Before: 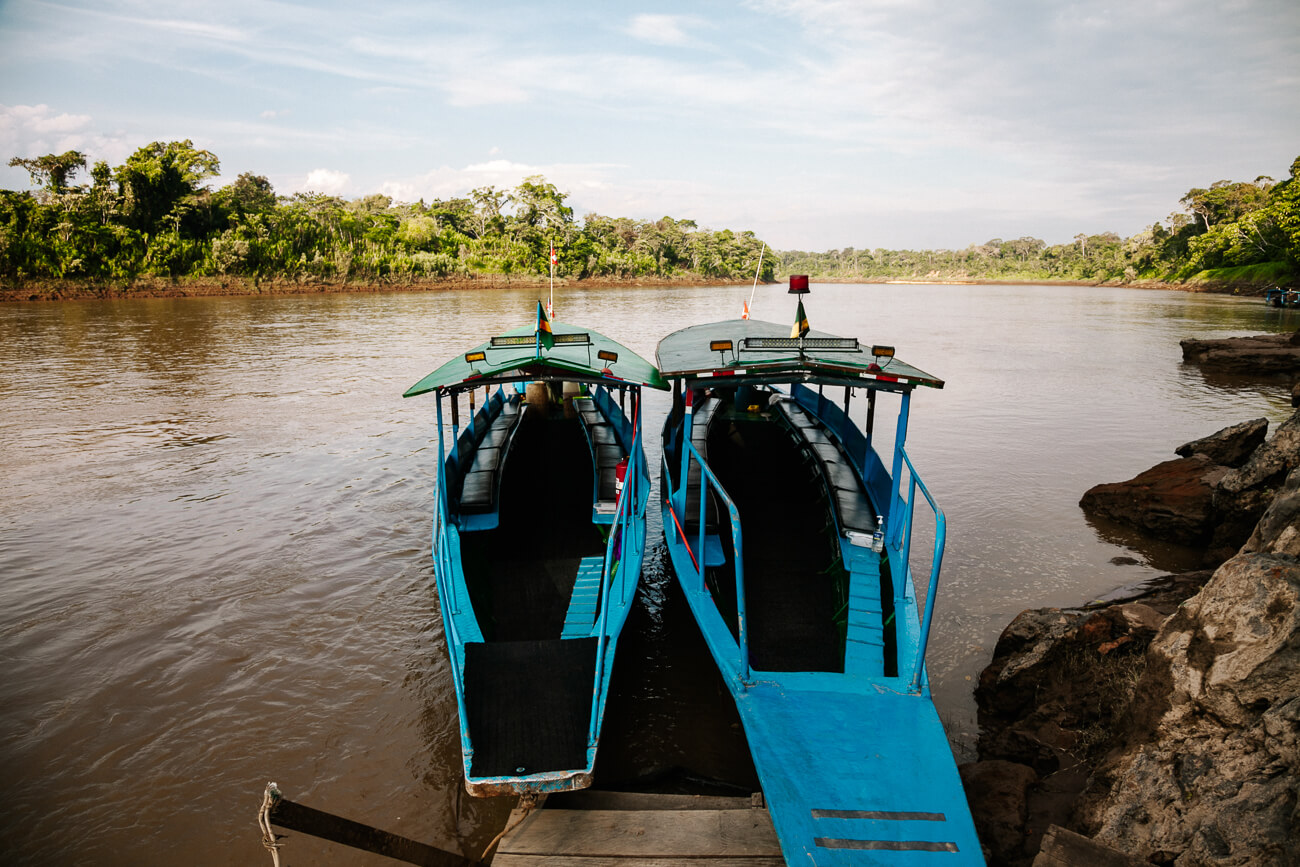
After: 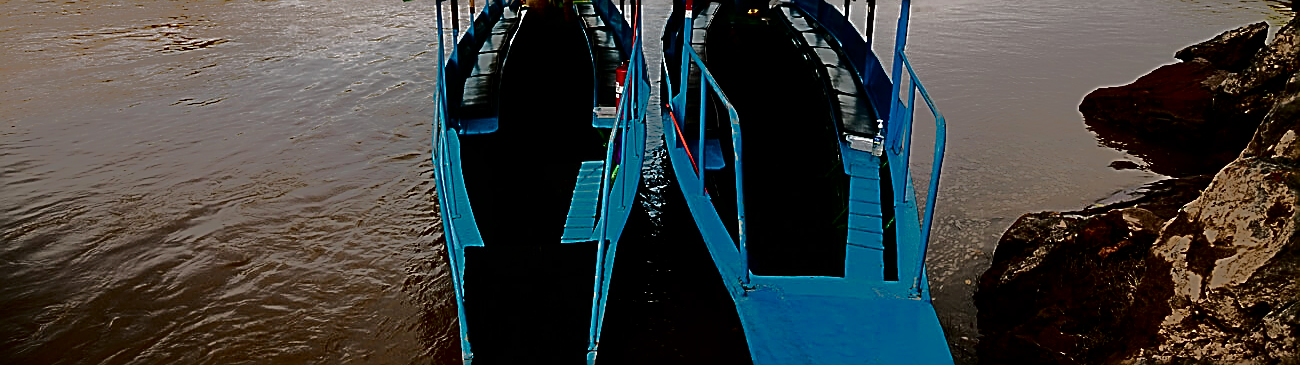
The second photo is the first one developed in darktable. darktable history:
contrast brightness saturation: brightness -0.531
tone equalizer: -8 EV -0.499 EV, -7 EV -0.281 EV, -6 EV -0.048 EV, -5 EV 0.424 EV, -4 EV 0.98 EV, -3 EV 0.812 EV, -2 EV -0.013 EV, -1 EV 0.141 EV, +0 EV -0.029 EV, edges refinement/feathering 500, mask exposure compensation -1.57 EV, preserve details no
sharpen: amount 1.014
crop: top 45.684%, bottom 12.195%
